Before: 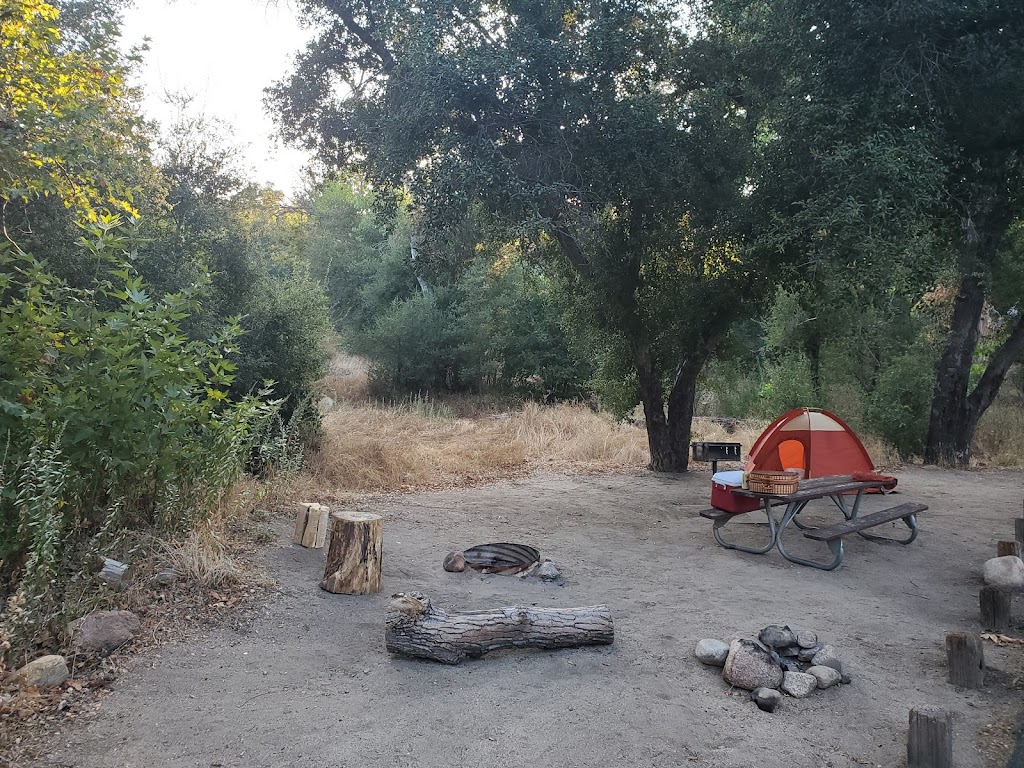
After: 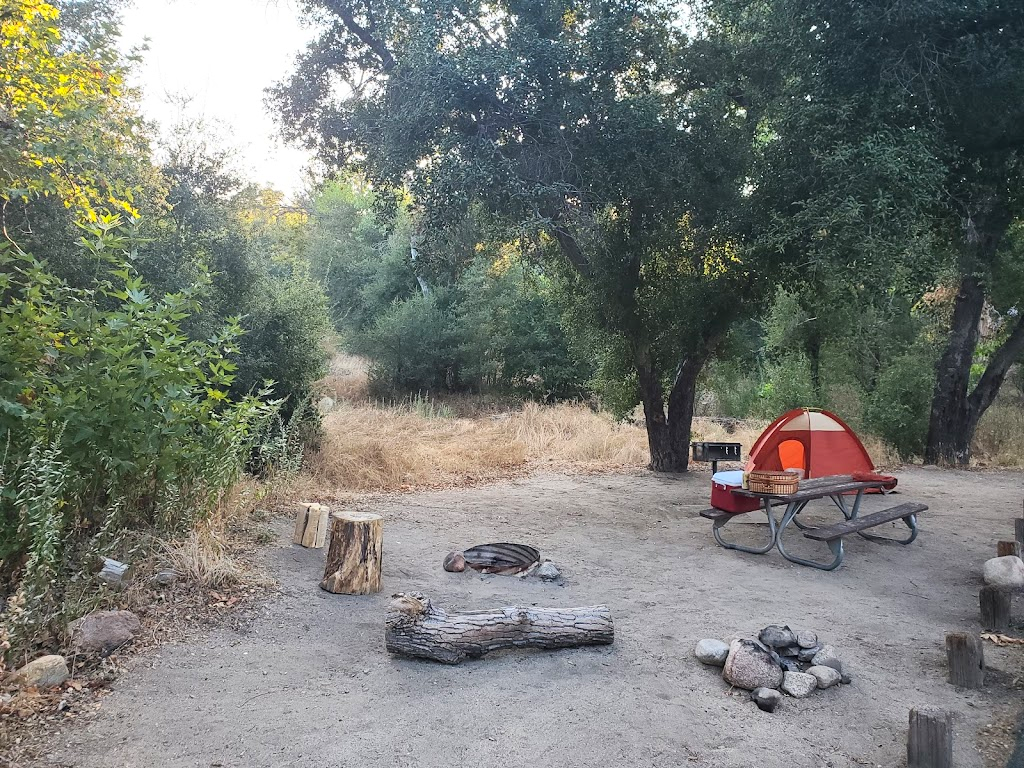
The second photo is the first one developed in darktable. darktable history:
tone equalizer: smoothing diameter 24.82%, edges refinement/feathering 8.54, preserve details guided filter
contrast brightness saturation: contrast 0.199, brightness 0.163, saturation 0.229
